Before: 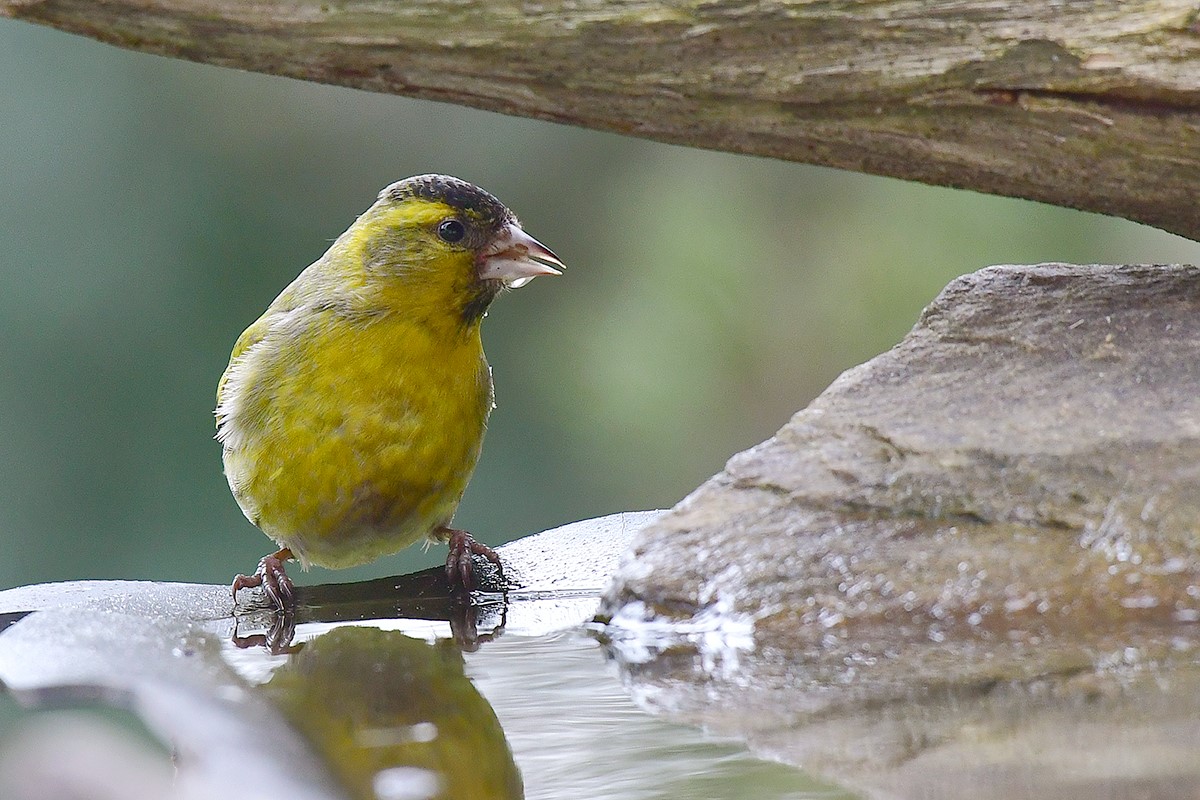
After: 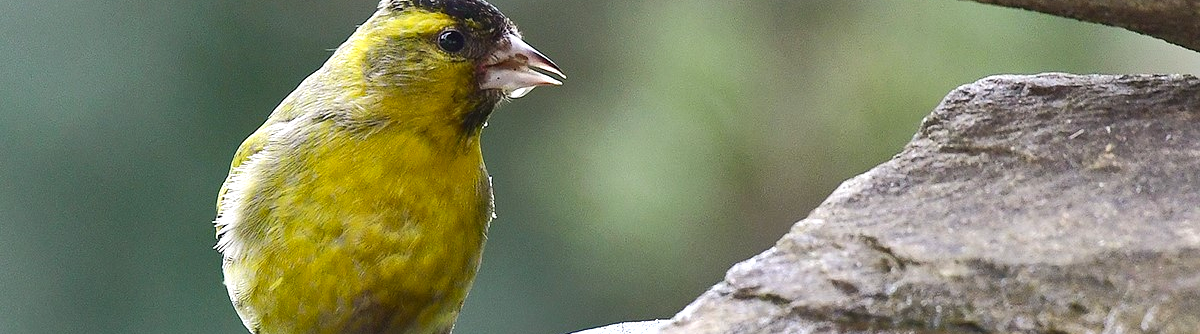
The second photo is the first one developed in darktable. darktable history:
shadows and highlights: white point adjustment -3.64, highlights -63.34, highlights color adjustment 42%, soften with gaussian
tone equalizer: -8 EV -0.75 EV, -7 EV -0.7 EV, -6 EV -0.6 EV, -5 EV -0.4 EV, -3 EV 0.4 EV, -2 EV 0.6 EV, -1 EV 0.7 EV, +0 EV 0.75 EV, edges refinement/feathering 500, mask exposure compensation -1.57 EV, preserve details no
crop and rotate: top 23.84%, bottom 34.294%
